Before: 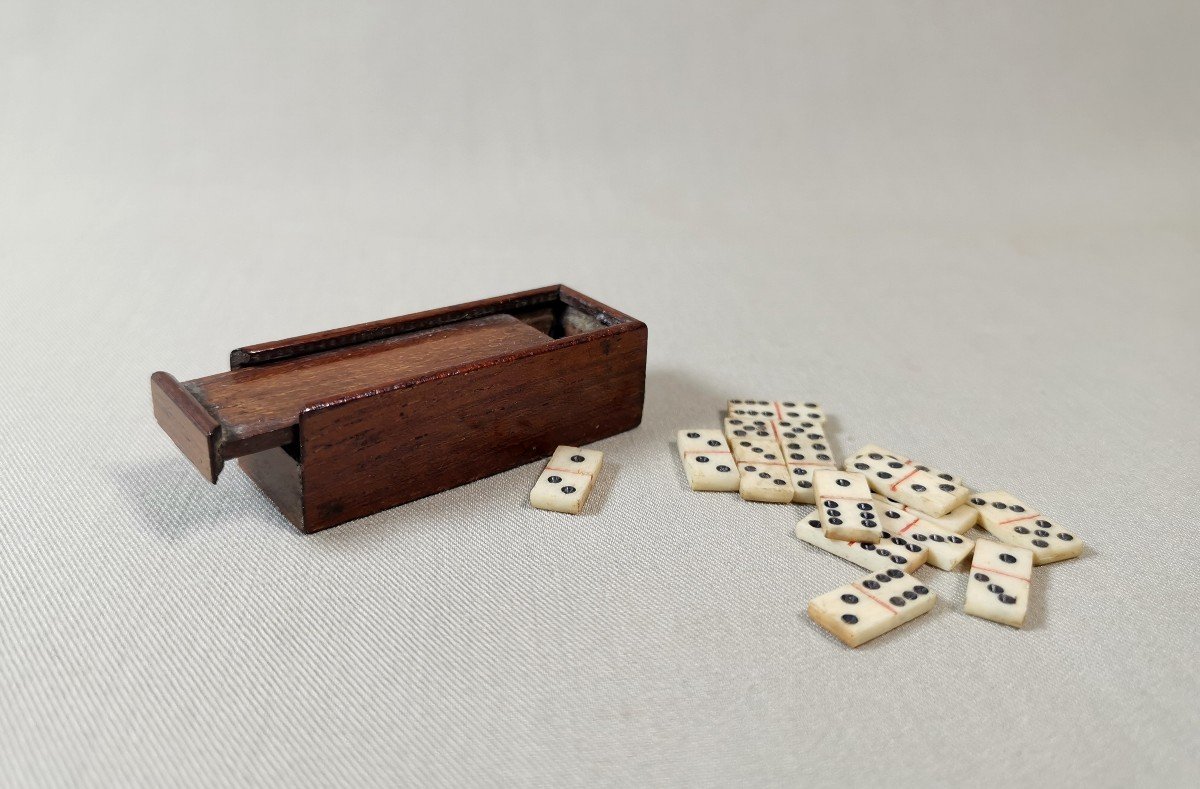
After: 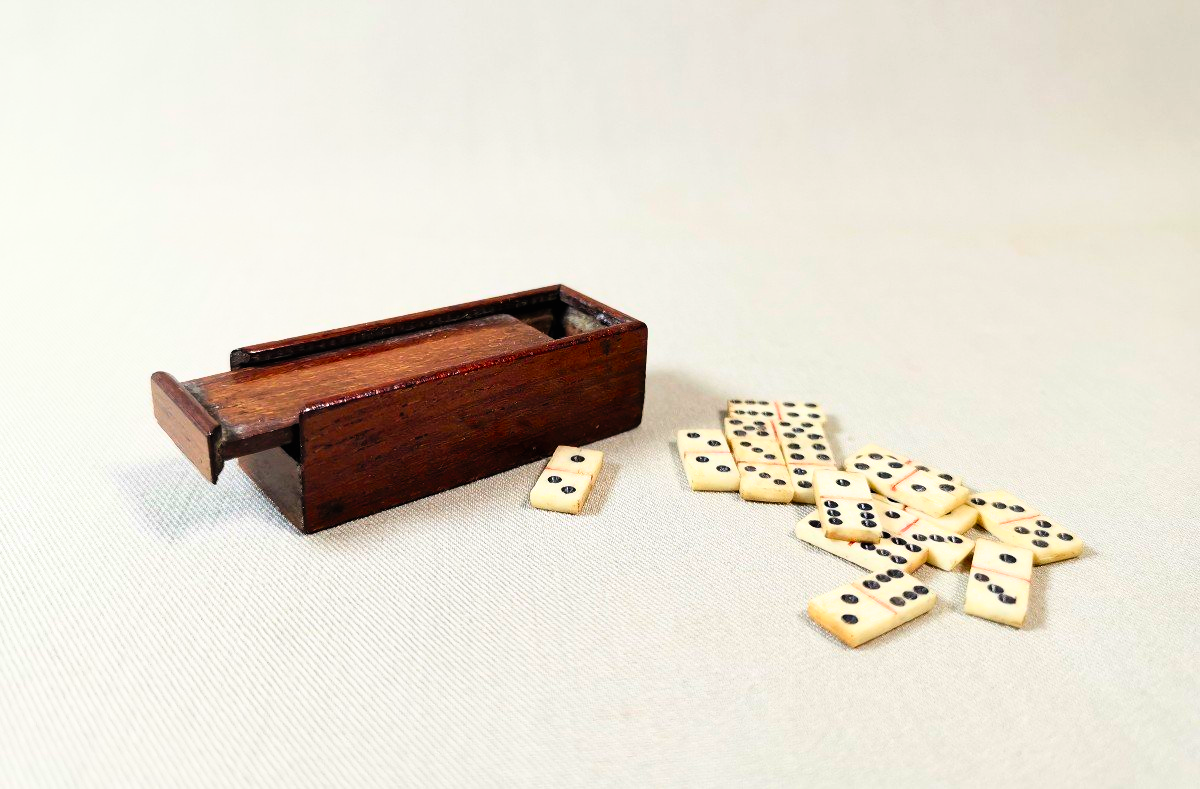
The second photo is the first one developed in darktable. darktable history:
contrast brightness saturation: contrast 0.201, brightness 0.195, saturation 0.801
filmic rgb: black relative exposure -9.05 EV, white relative exposure 2.3 EV, hardness 7.53, iterations of high-quality reconstruction 0
